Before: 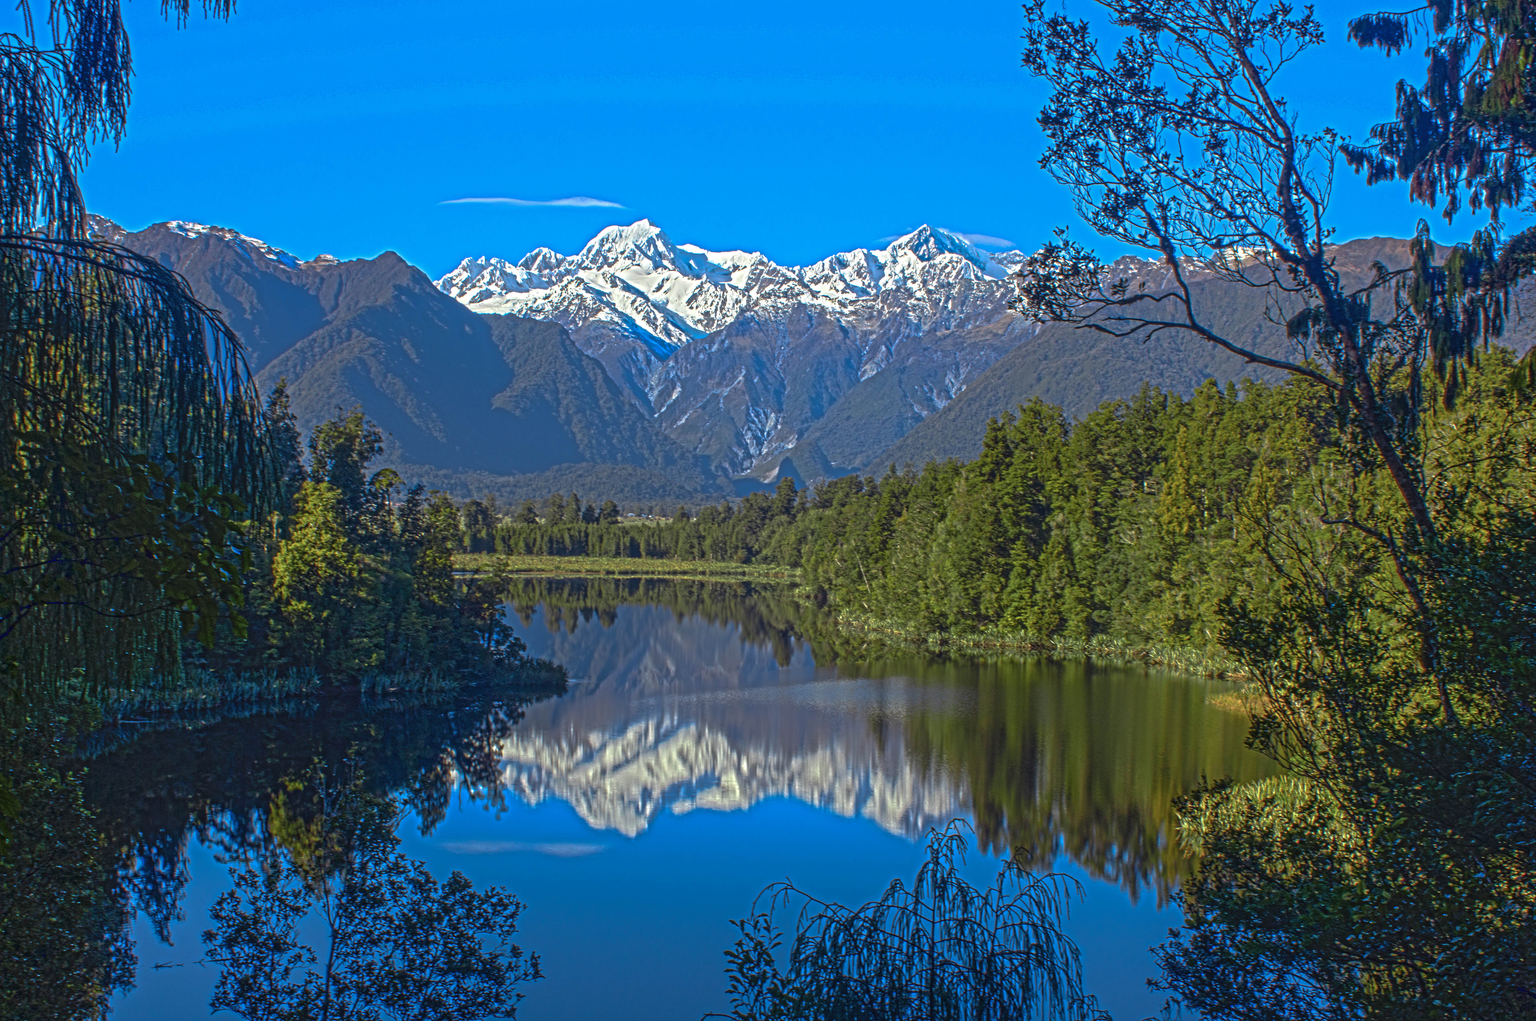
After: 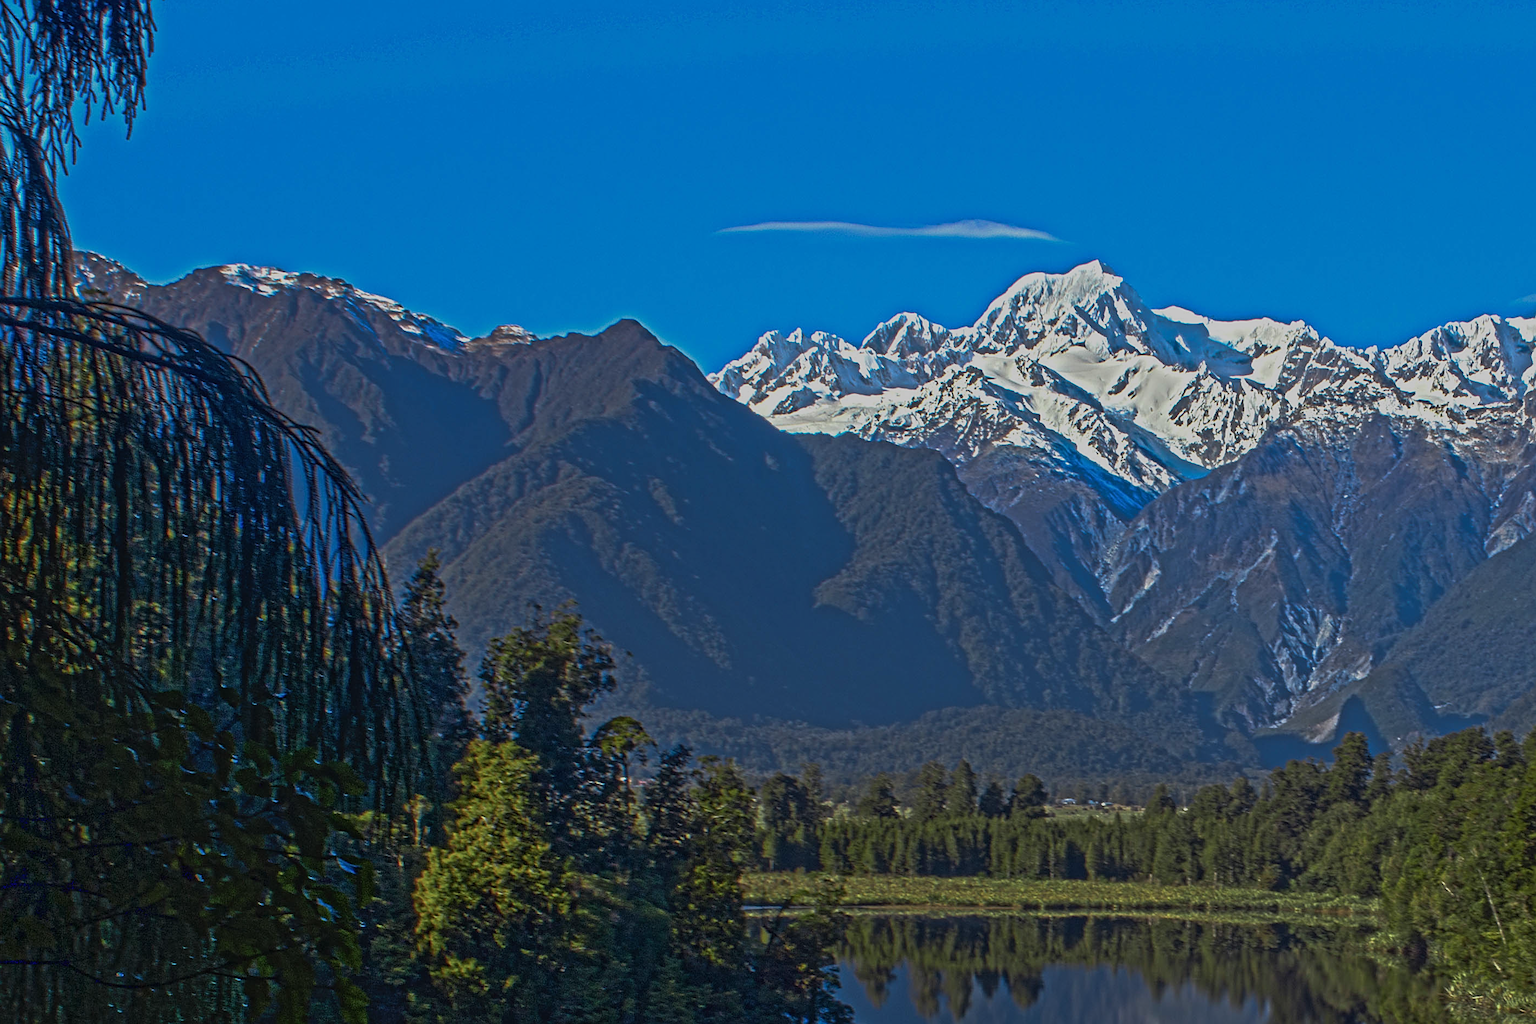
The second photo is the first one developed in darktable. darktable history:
crop and rotate: left 3.047%, top 7.509%, right 42.236%, bottom 37.598%
sharpen: on, module defaults
exposure: black level correction 0, exposure 1.173 EV, compensate exposure bias true, compensate highlight preservation false
